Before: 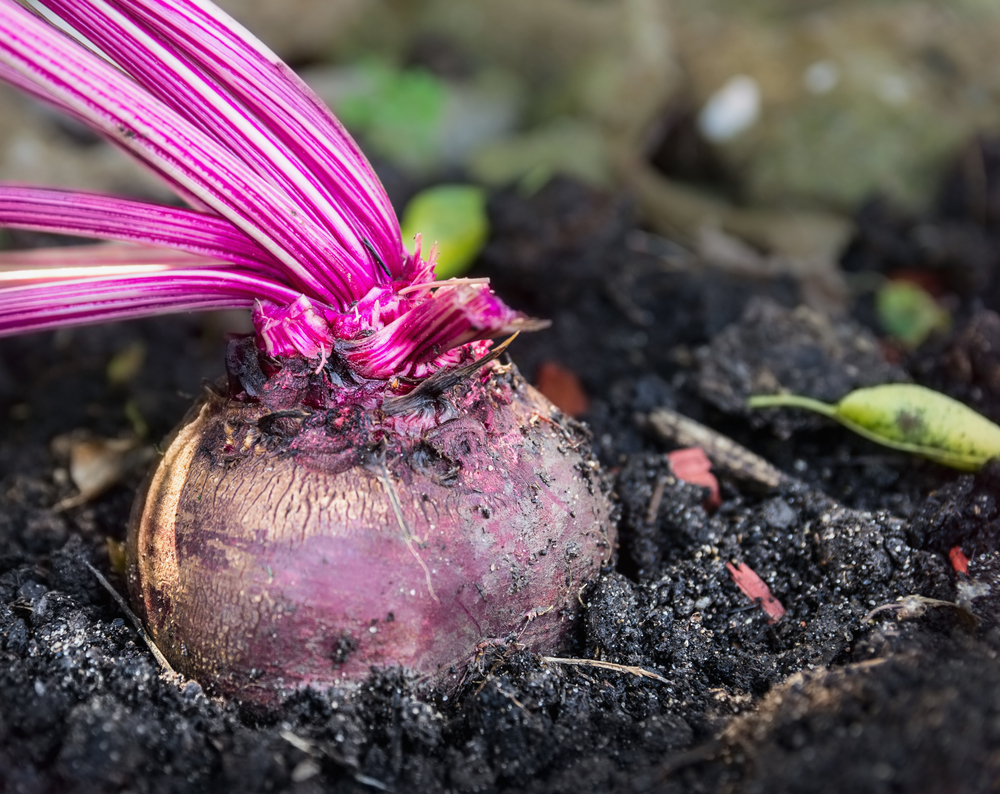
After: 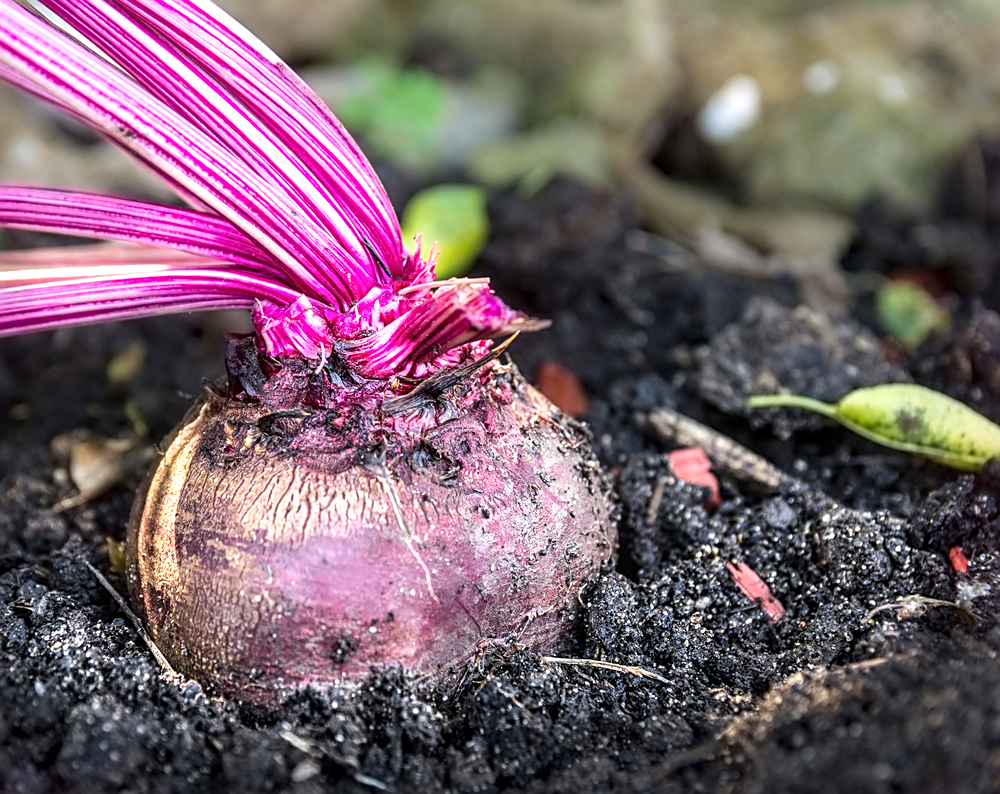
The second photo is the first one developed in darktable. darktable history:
sharpen: on, module defaults
local contrast: detail 130%
exposure: black level correction 0, exposure 0.5 EV, compensate highlight preservation false
